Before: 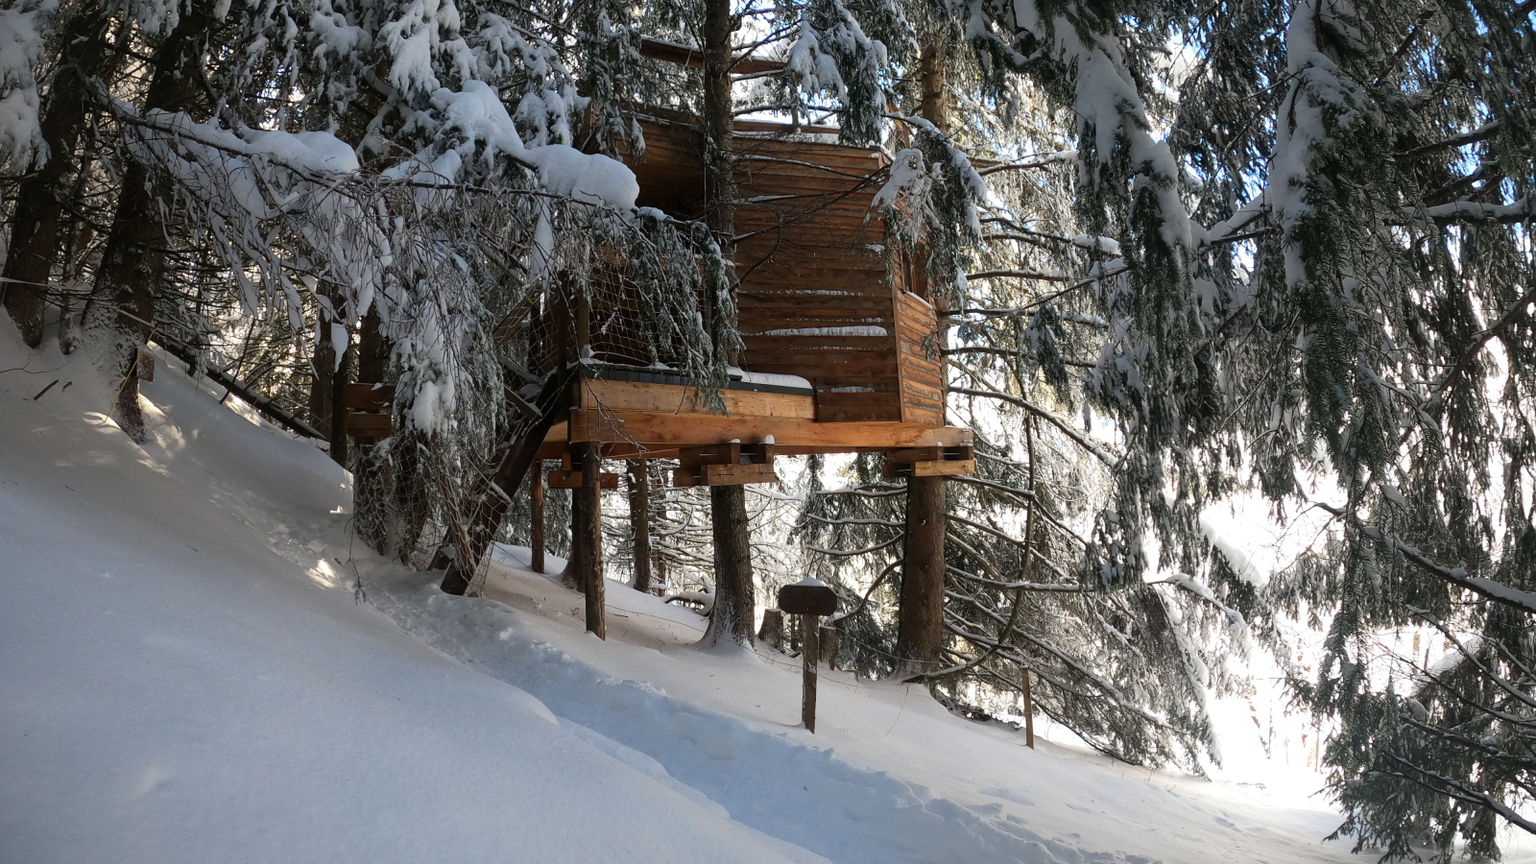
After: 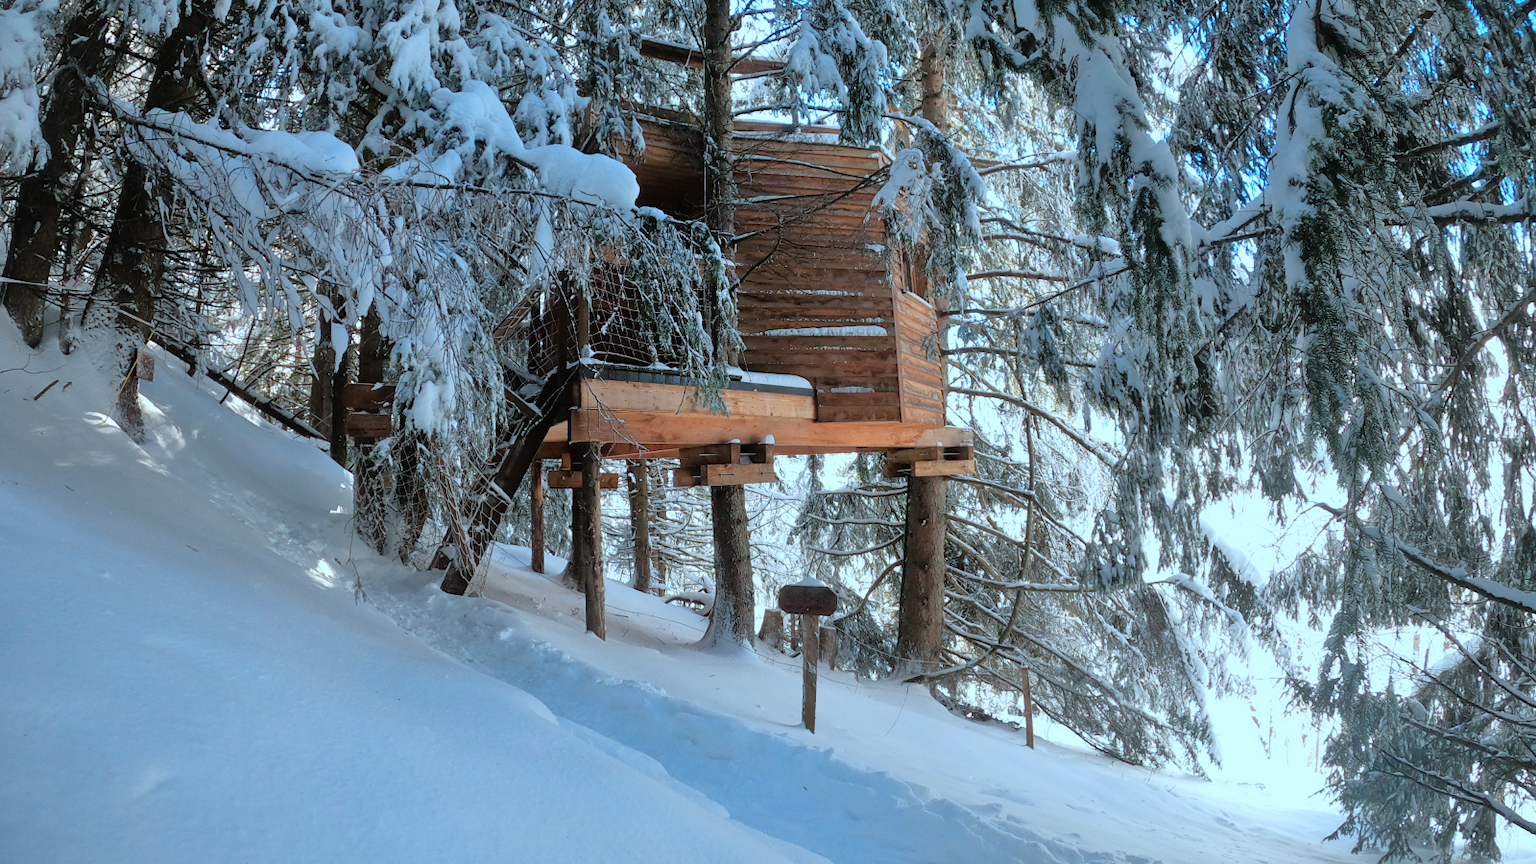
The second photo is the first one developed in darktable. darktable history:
tone equalizer: -7 EV 0.16 EV, -6 EV 0.575 EV, -5 EV 1.14 EV, -4 EV 1.36 EV, -3 EV 1.15 EV, -2 EV 0.6 EV, -1 EV 0.15 EV
tone curve: curves: ch0 [(0, 0.013) (0.036, 0.035) (0.274, 0.288) (0.504, 0.536) (0.844, 0.84) (1, 0.97)]; ch1 [(0, 0) (0.389, 0.403) (0.462, 0.48) (0.499, 0.5) (0.524, 0.529) (0.567, 0.603) (0.626, 0.651) (0.749, 0.781) (1, 1)]; ch2 [(0, 0) (0.464, 0.478) (0.5, 0.501) (0.533, 0.539) (0.599, 0.6) (0.704, 0.732) (1, 1)], color space Lab, linked channels, preserve colors none
color correction: highlights a* -9.86, highlights b* -21.79
